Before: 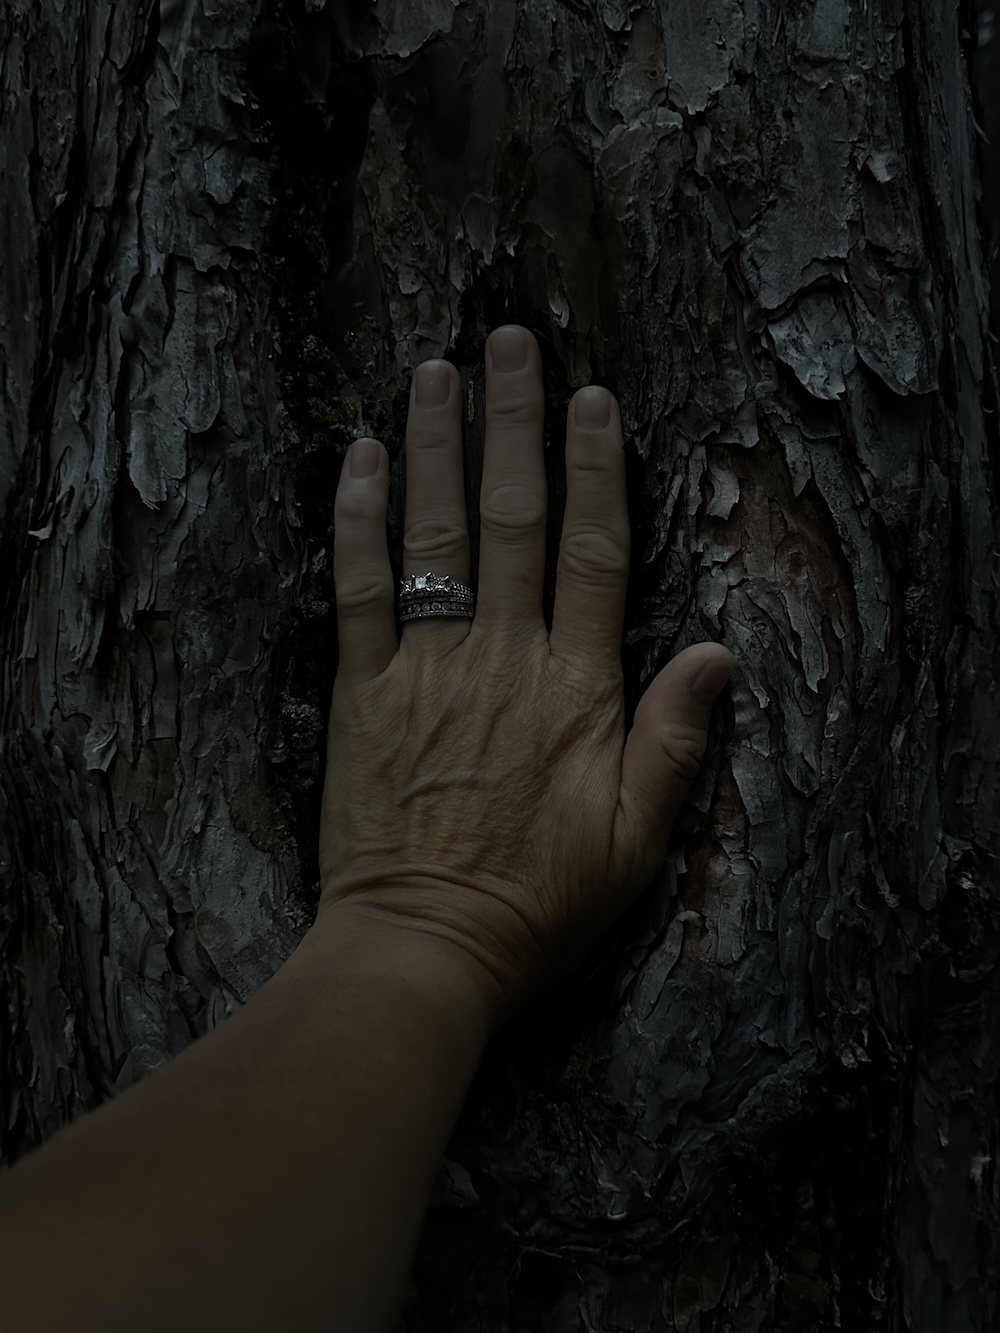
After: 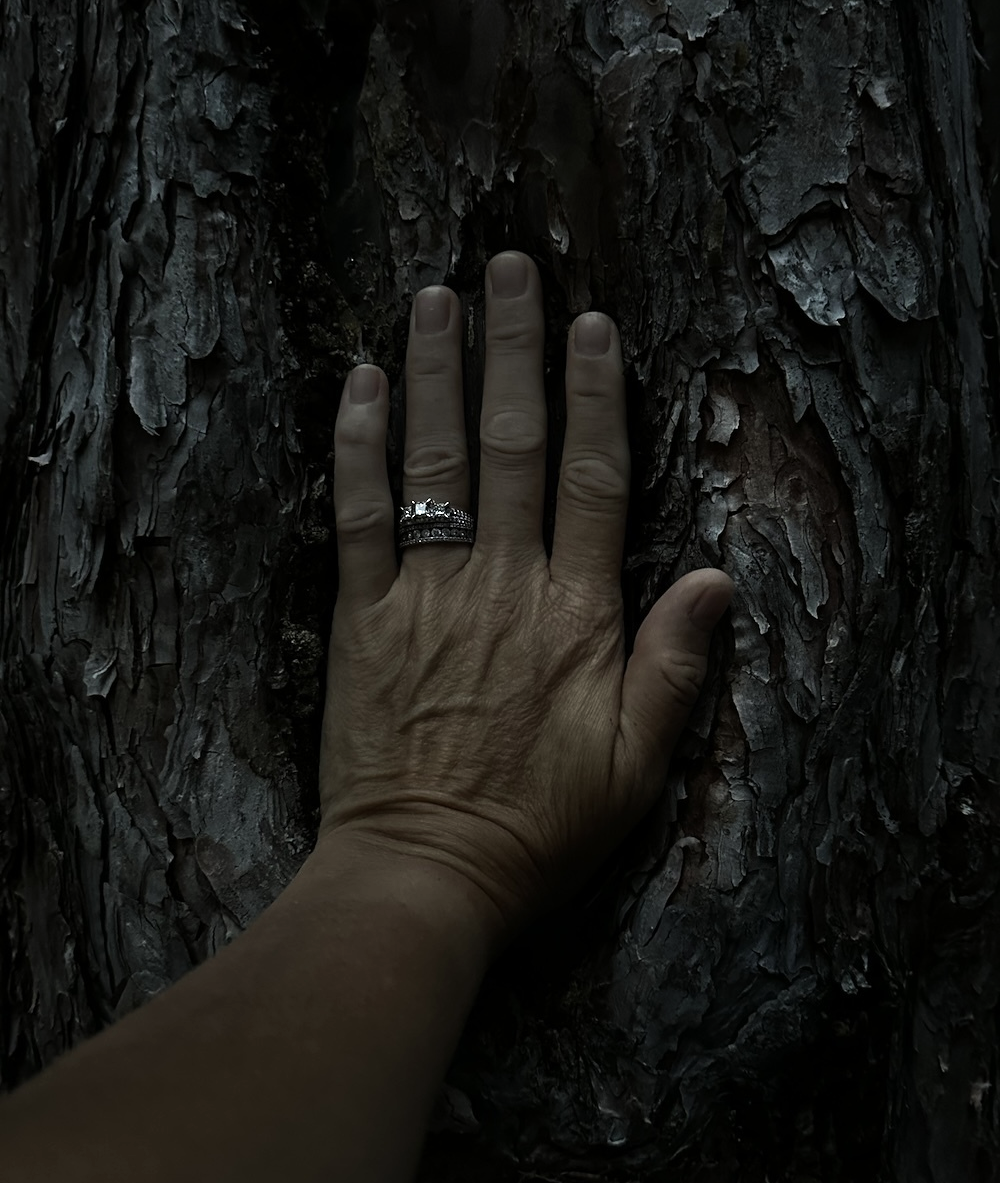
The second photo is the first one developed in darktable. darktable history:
exposure: exposure 0.648 EV, compensate highlight preservation false
crop and rotate: top 5.609%, bottom 5.609%
tone equalizer: -8 EV -0.75 EV, -7 EV -0.7 EV, -6 EV -0.6 EV, -5 EV -0.4 EV, -3 EV 0.4 EV, -2 EV 0.6 EV, -1 EV 0.7 EV, +0 EV 0.75 EV, edges refinement/feathering 500, mask exposure compensation -1.57 EV, preserve details no
